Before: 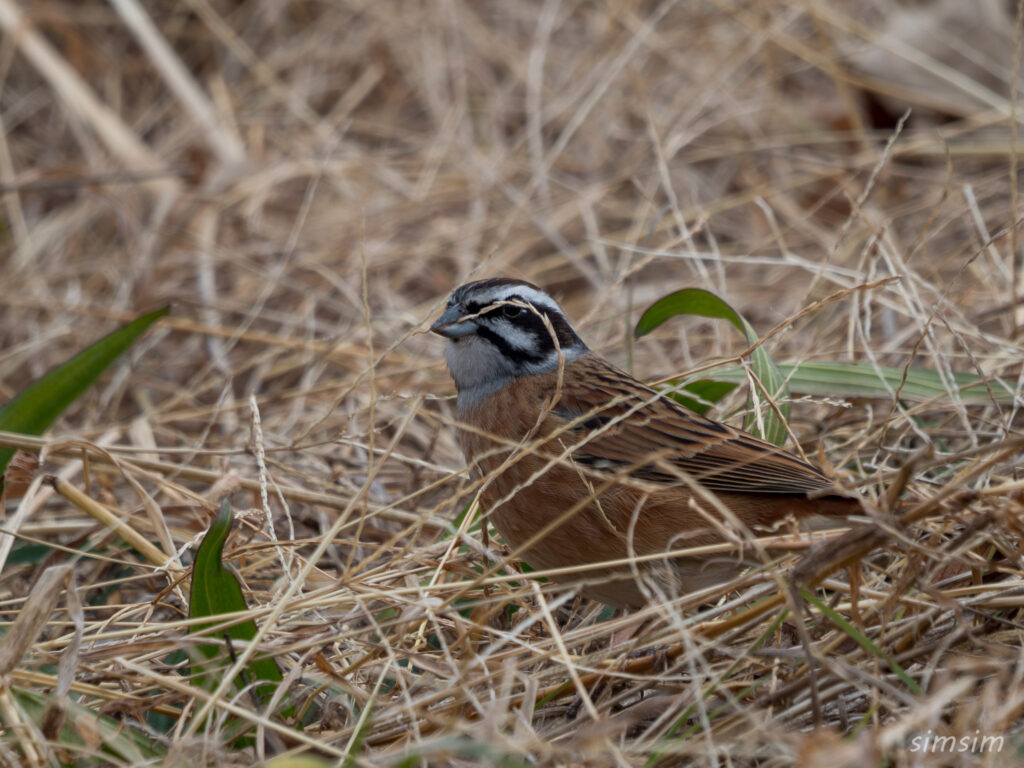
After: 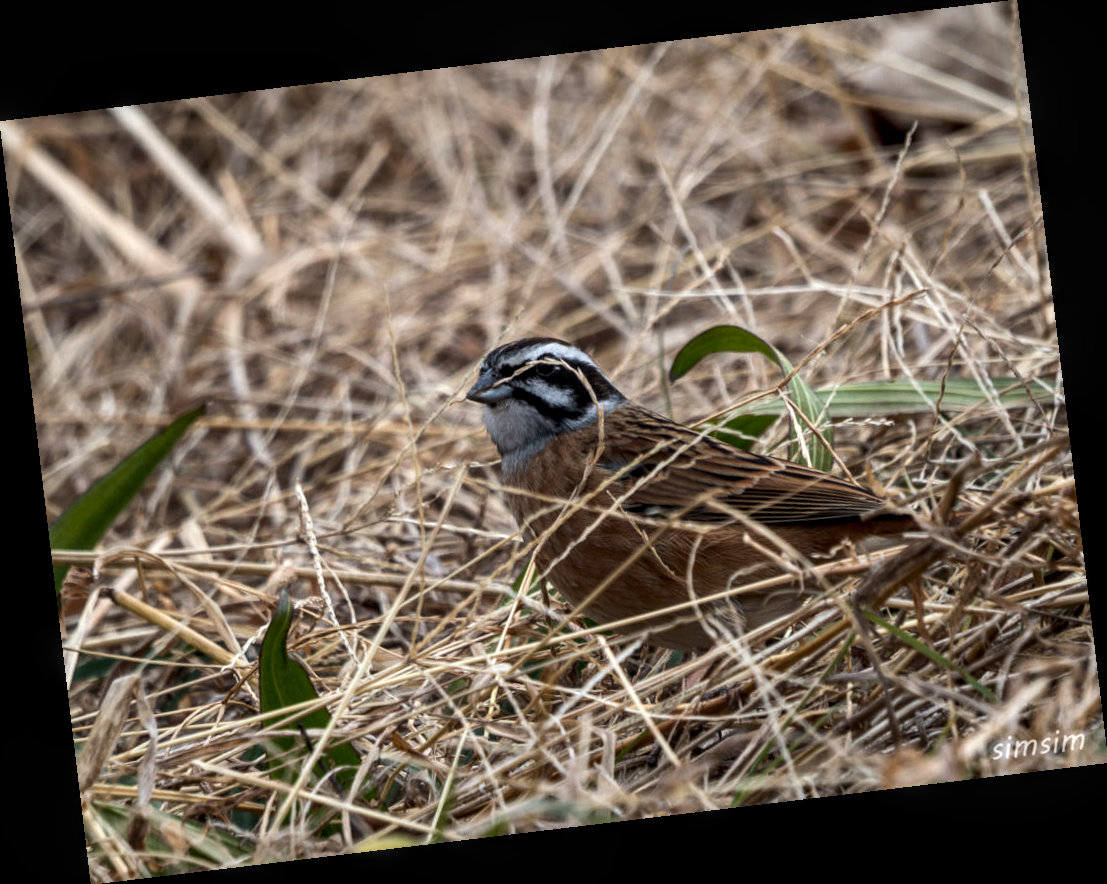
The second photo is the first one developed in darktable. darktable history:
tone equalizer: -8 EV -0.75 EV, -7 EV -0.7 EV, -6 EV -0.6 EV, -5 EV -0.4 EV, -3 EV 0.4 EV, -2 EV 0.6 EV, -1 EV 0.7 EV, +0 EV 0.75 EV, edges refinement/feathering 500, mask exposure compensation -1.57 EV, preserve details no
rotate and perspective: rotation -6.83°, automatic cropping off
local contrast: on, module defaults
